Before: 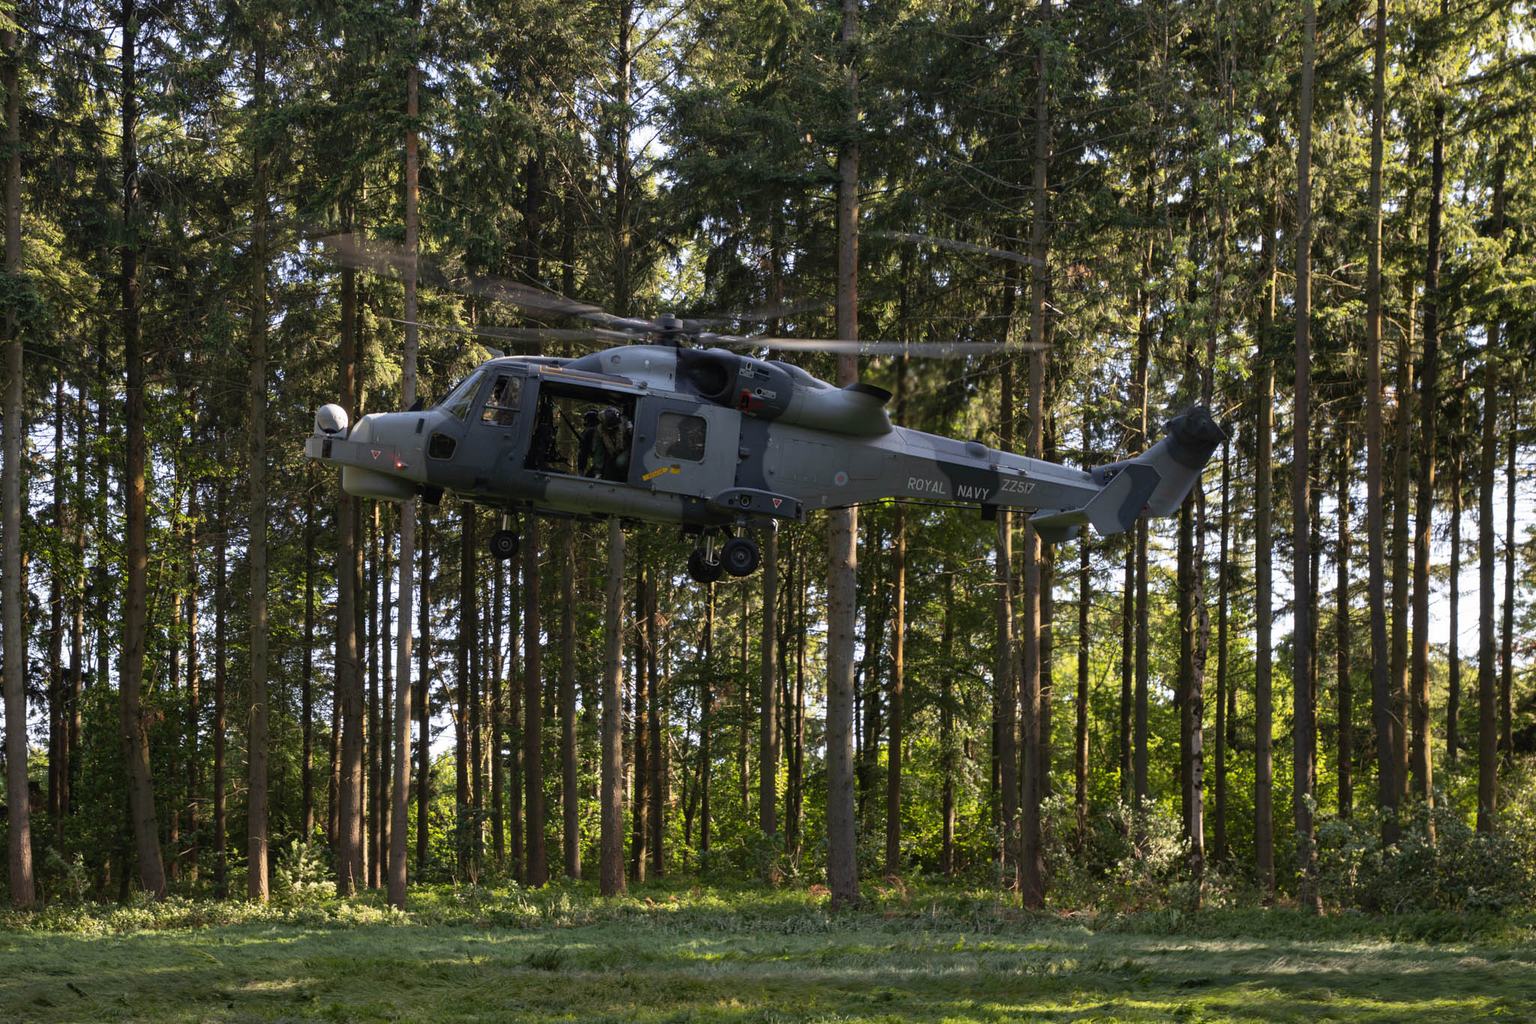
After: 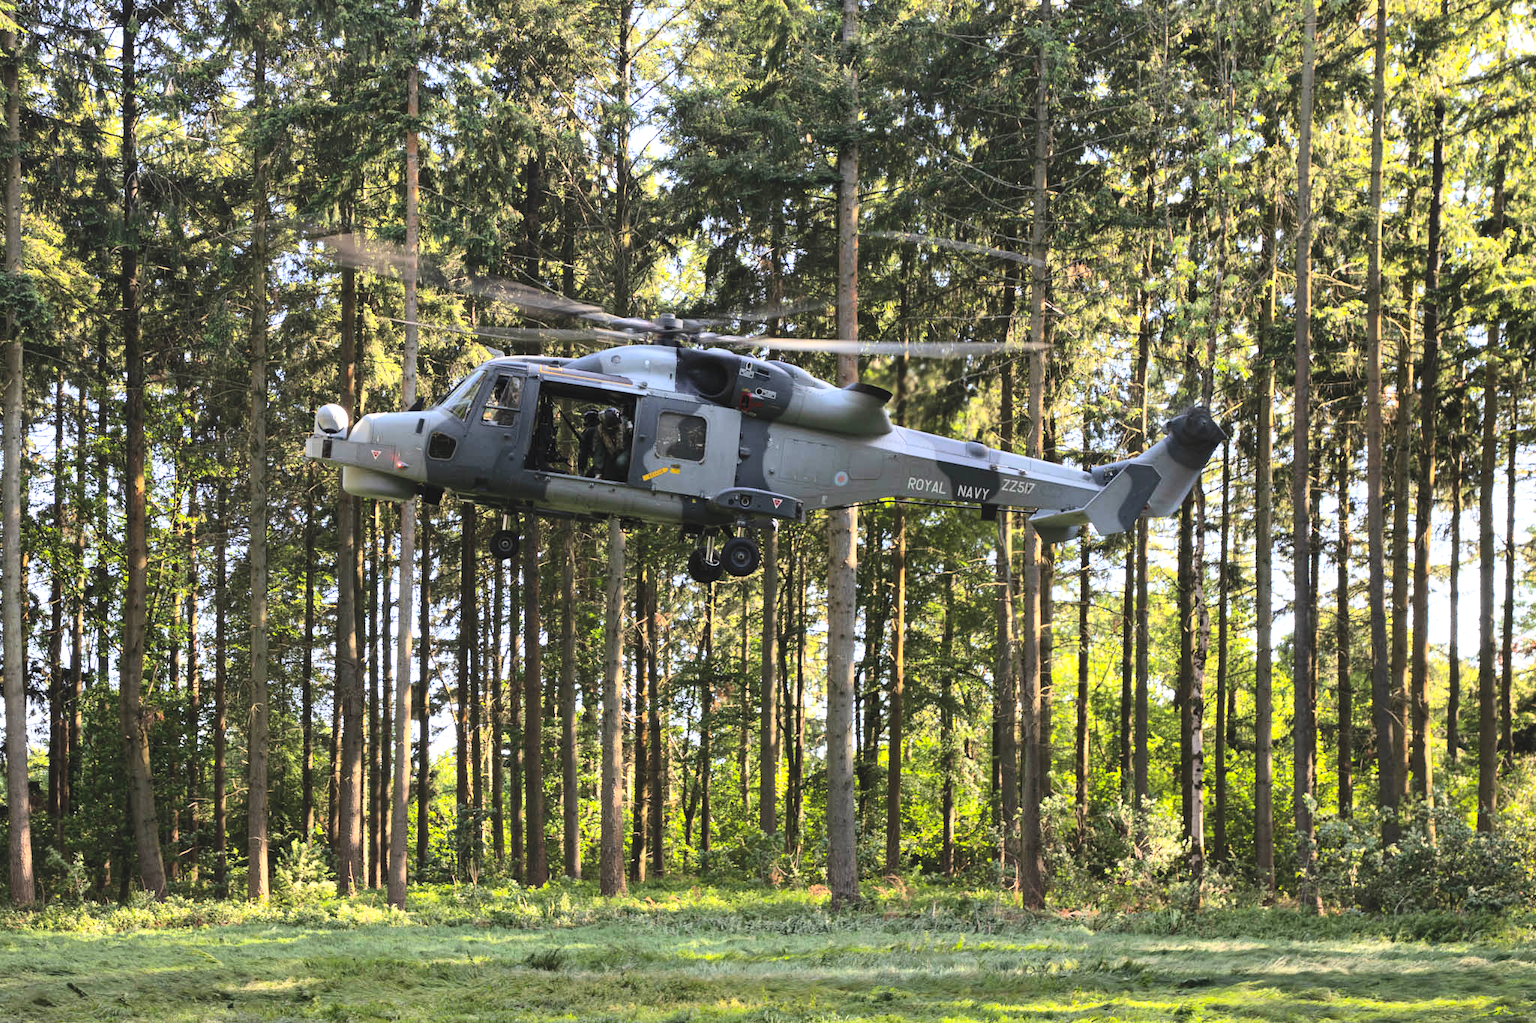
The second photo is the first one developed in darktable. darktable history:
contrast brightness saturation: contrast 0.095, brightness 0.292, saturation 0.15
base curve: curves: ch0 [(0, 0) (0.036, 0.025) (0.121, 0.166) (0.206, 0.329) (0.605, 0.79) (1, 1)]
exposure: black level correction 0, exposure 0.499 EV, compensate highlight preservation false
